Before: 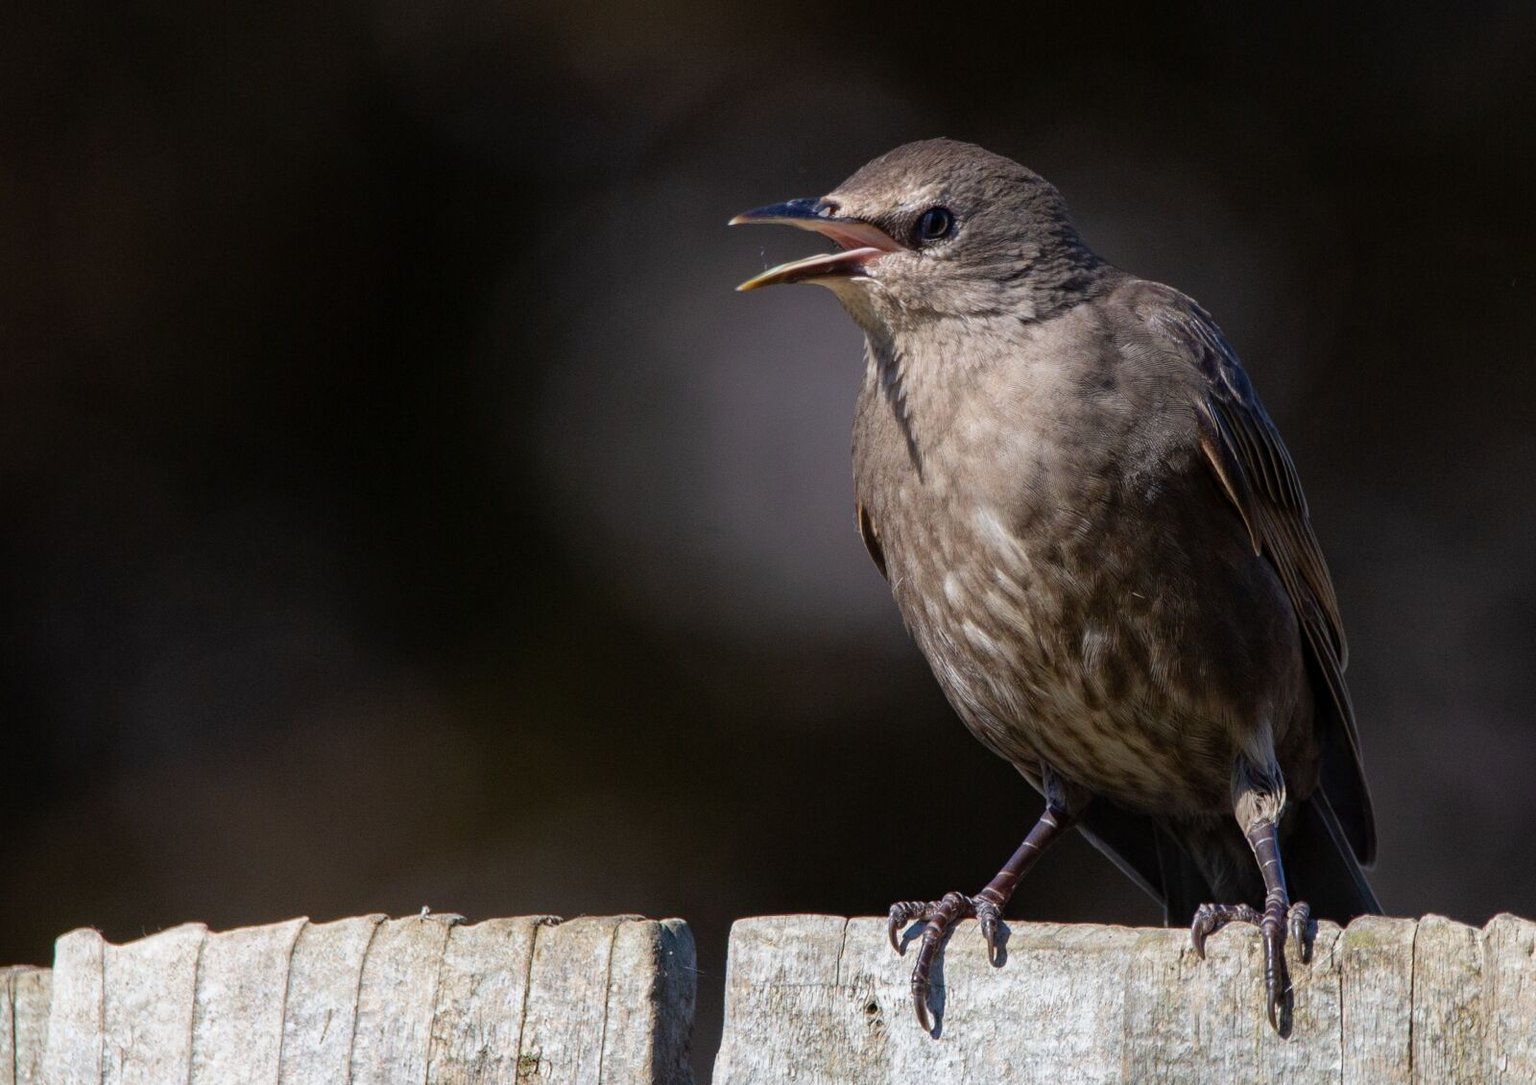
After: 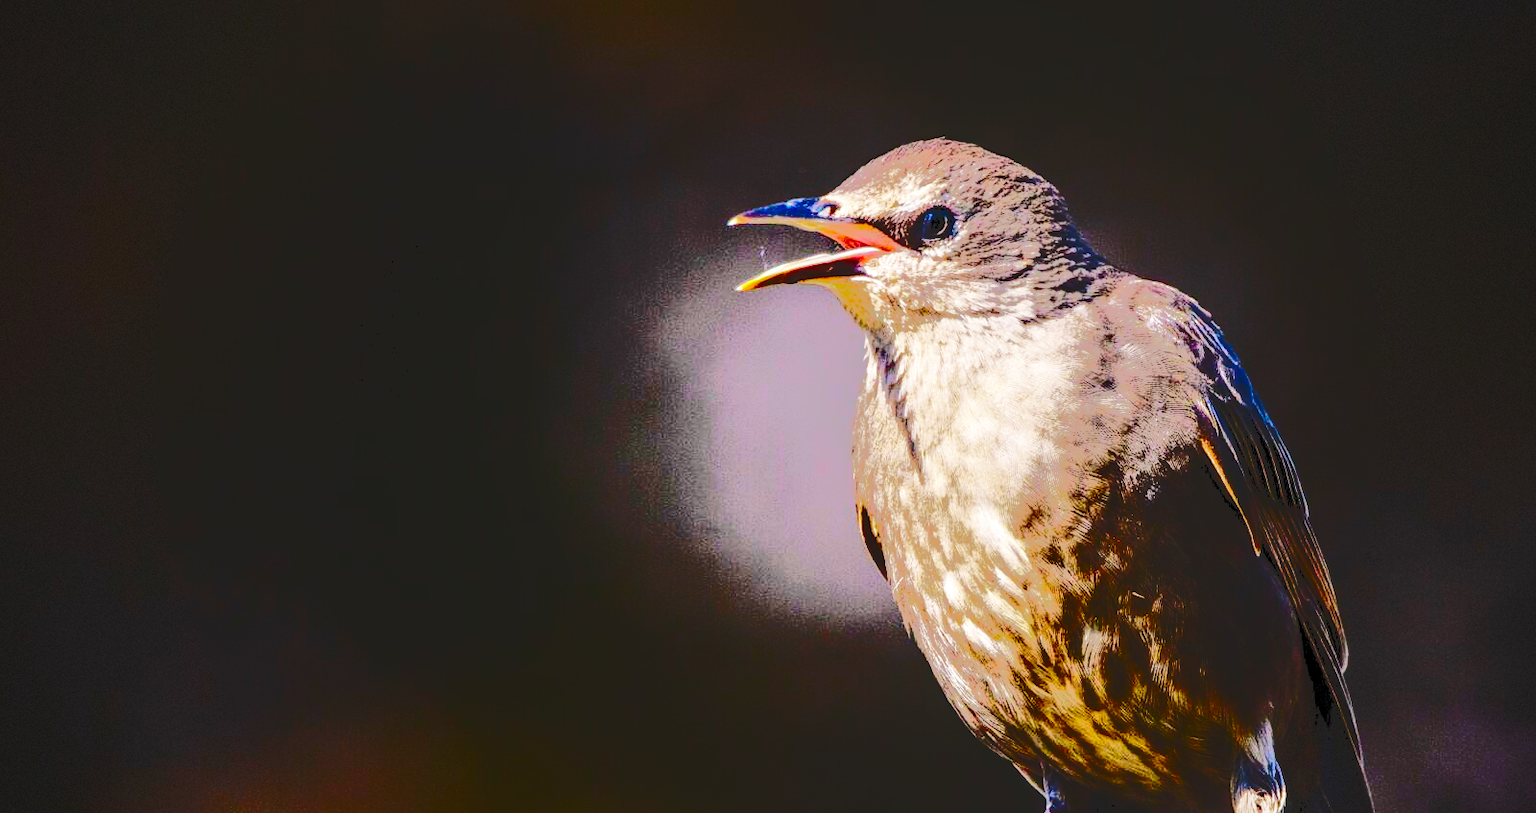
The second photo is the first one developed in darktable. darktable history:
local contrast: on, module defaults
color balance rgb: highlights gain › chroma 1.659%, highlights gain › hue 55.59°, linear chroma grading › shadows 9.699%, linear chroma grading › highlights 9.825%, linear chroma grading › global chroma 15.571%, linear chroma grading › mid-tones 14.888%, perceptual saturation grading › global saturation 30.447%, perceptual brilliance grading › highlights 9.995%, perceptual brilliance grading › shadows -4.744%
vignetting: brightness -0.289, dithering 8-bit output
base curve: curves: ch0 [(0, 0) (0.032, 0.037) (0.105, 0.228) (0.435, 0.76) (0.856, 0.983) (1, 1)], preserve colors none
crop: bottom 24.982%
contrast brightness saturation: contrast 0.117, brightness -0.117, saturation 0.197
tone equalizer: -7 EV 0.143 EV, -6 EV 0.597 EV, -5 EV 1.18 EV, -4 EV 1.33 EV, -3 EV 1.12 EV, -2 EV 0.6 EV, -1 EV 0.152 EV, edges refinement/feathering 500, mask exposure compensation -1.57 EV, preserve details no
tone curve: curves: ch0 [(0, 0) (0.003, 0.118) (0.011, 0.118) (0.025, 0.122) (0.044, 0.131) (0.069, 0.142) (0.1, 0.155) (0.136, 0.168) (0.177, 0.183) (0.224, 0.216) (0.277, 0.265) (0.335, 0.337) (0.399, 0.415) (0.468, 0.506) (0.543, 0.586) (0.623, 0.665) (0.709, 0.716) (0.801, 0.737) (0.898, 0.744) (1, 1)], color space Lab, independent channels, preserve colors none
